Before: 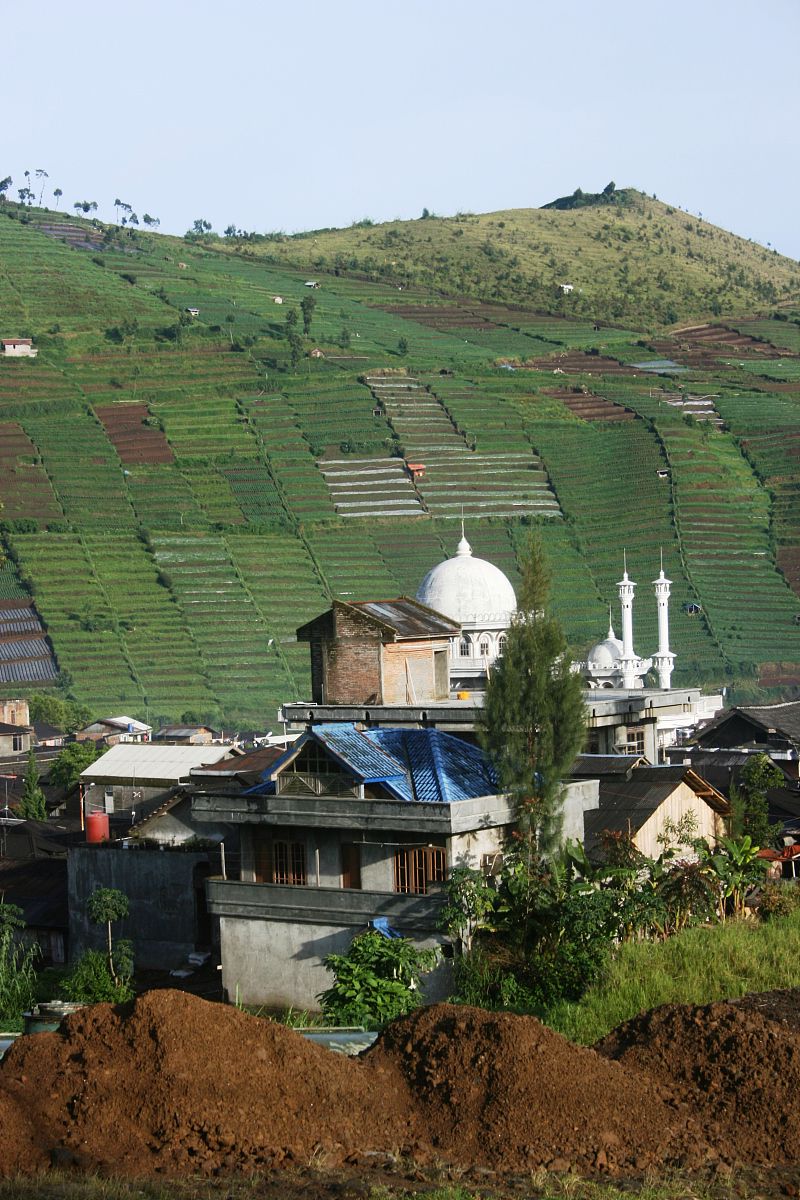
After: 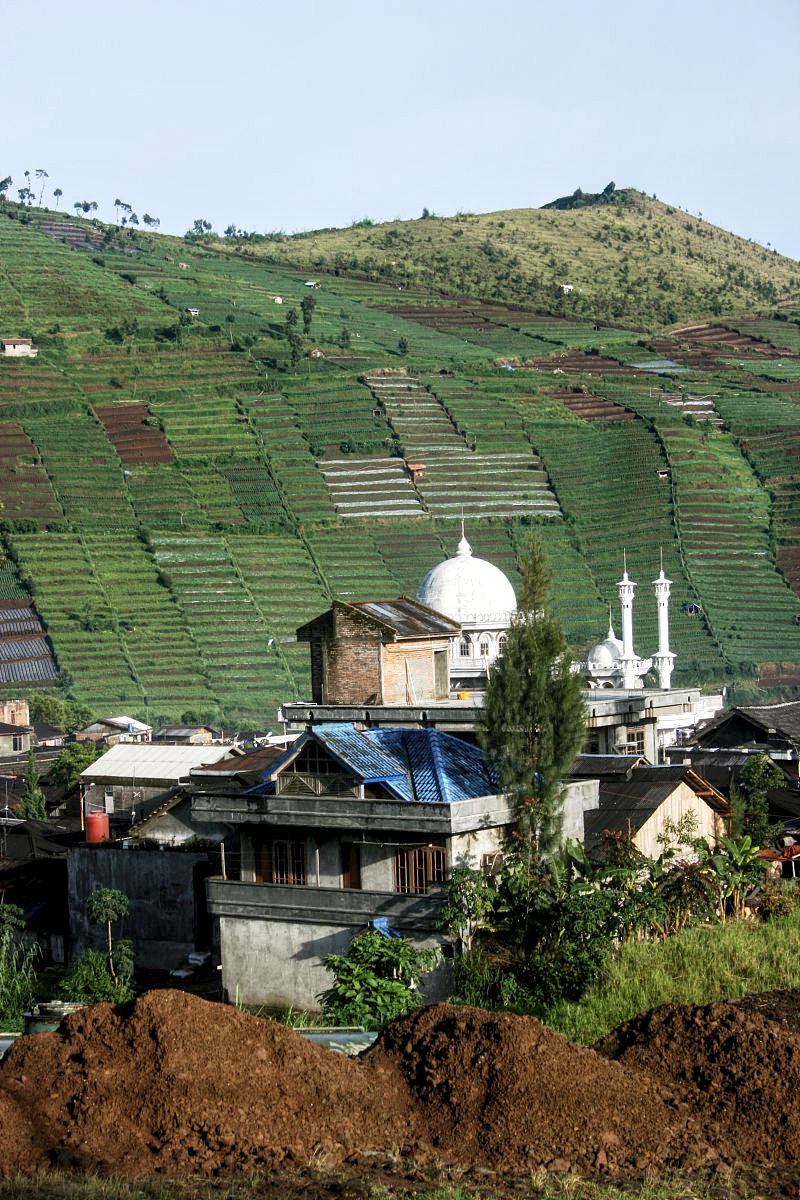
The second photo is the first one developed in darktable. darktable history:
local contrast: highlights 107%, shadows 98%, detail 199%, midtone range 0.2
